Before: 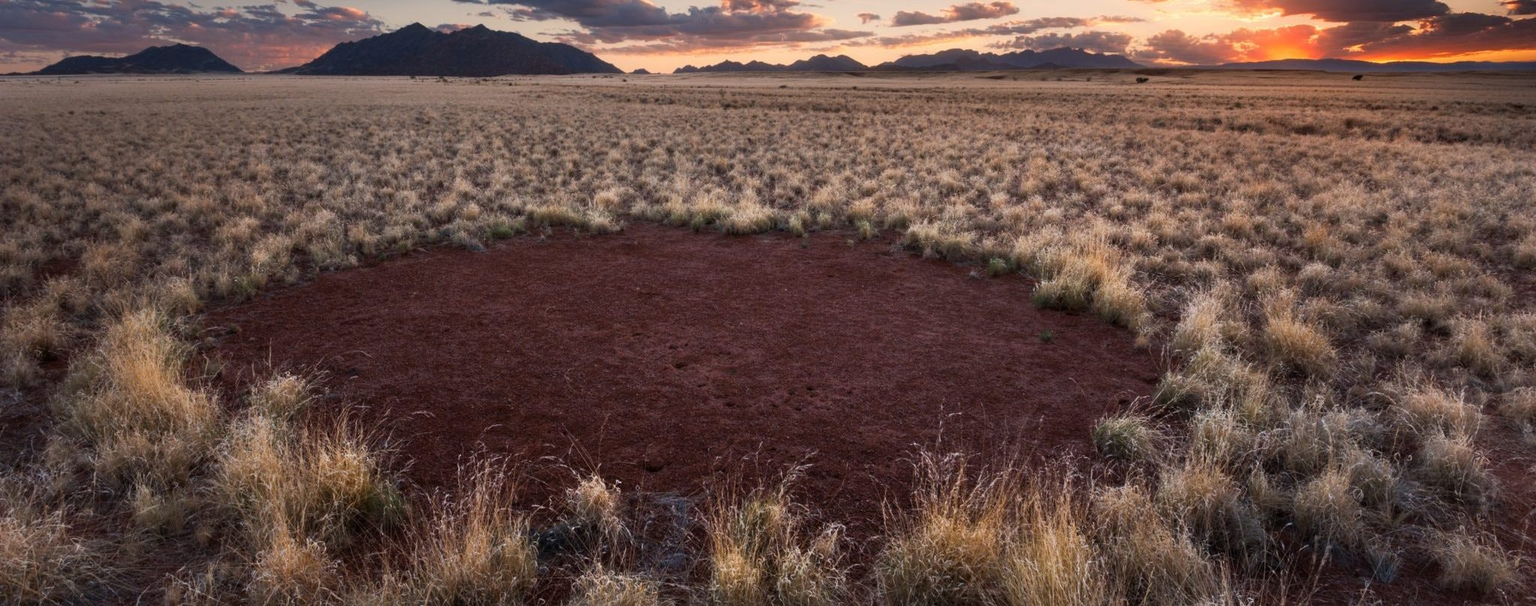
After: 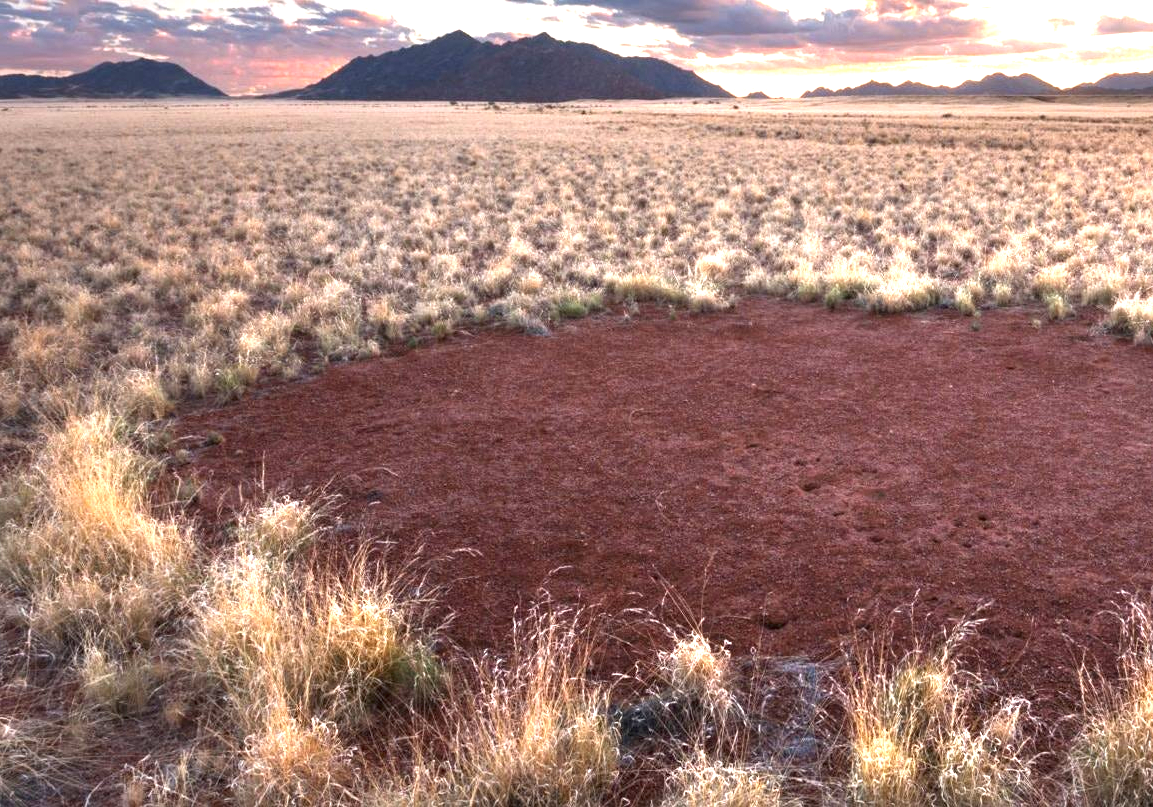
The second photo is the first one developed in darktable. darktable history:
crop: left 4.738%, right 38.938%
exposure: black level correction 0, exposure 1.746 EV, compensate exposure bias true, compensate highlight preservation false
